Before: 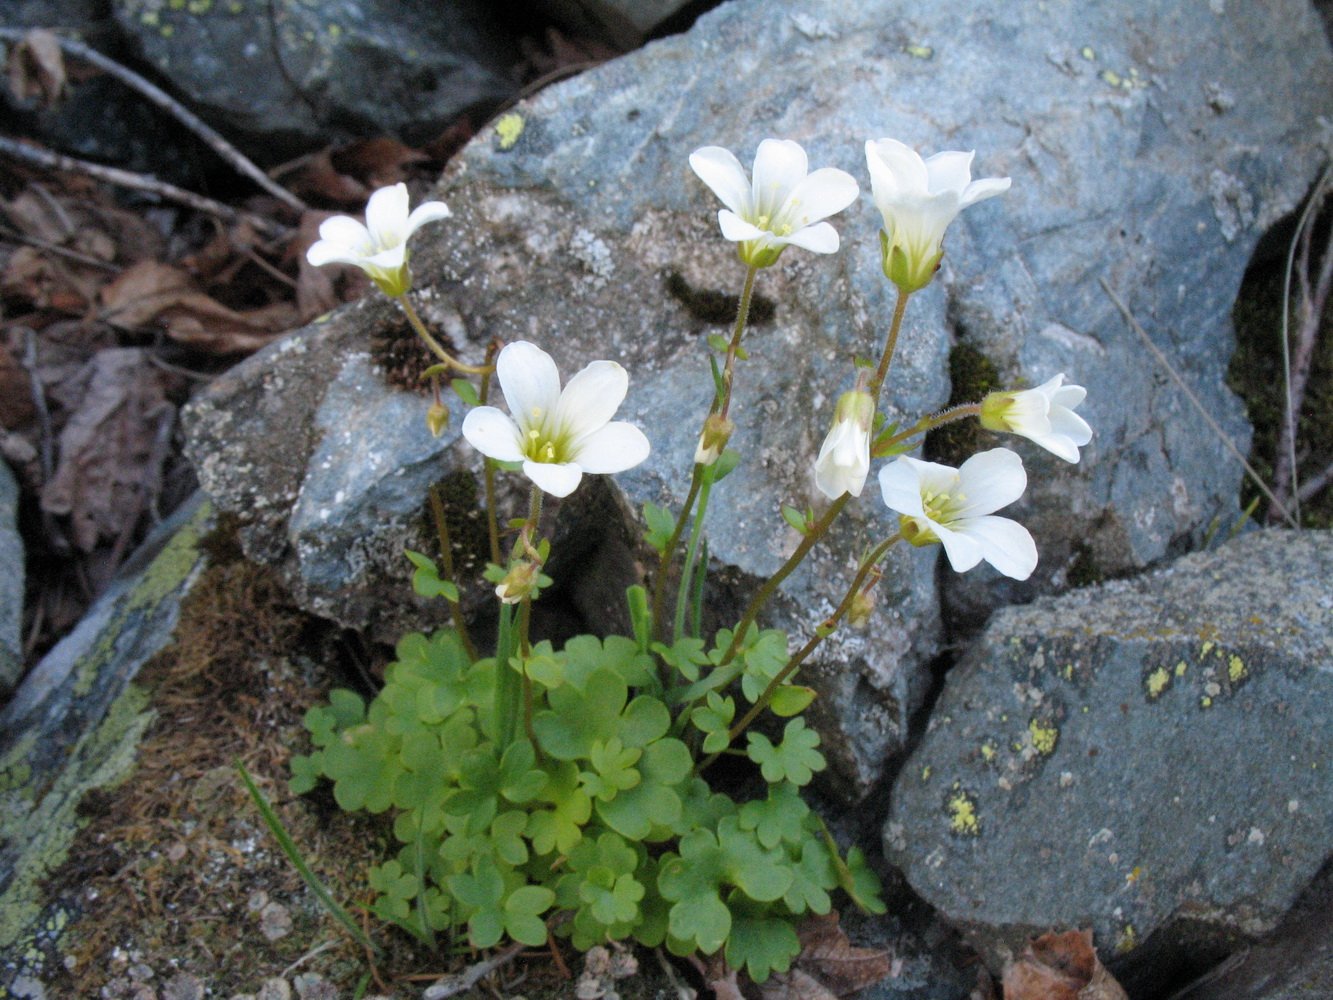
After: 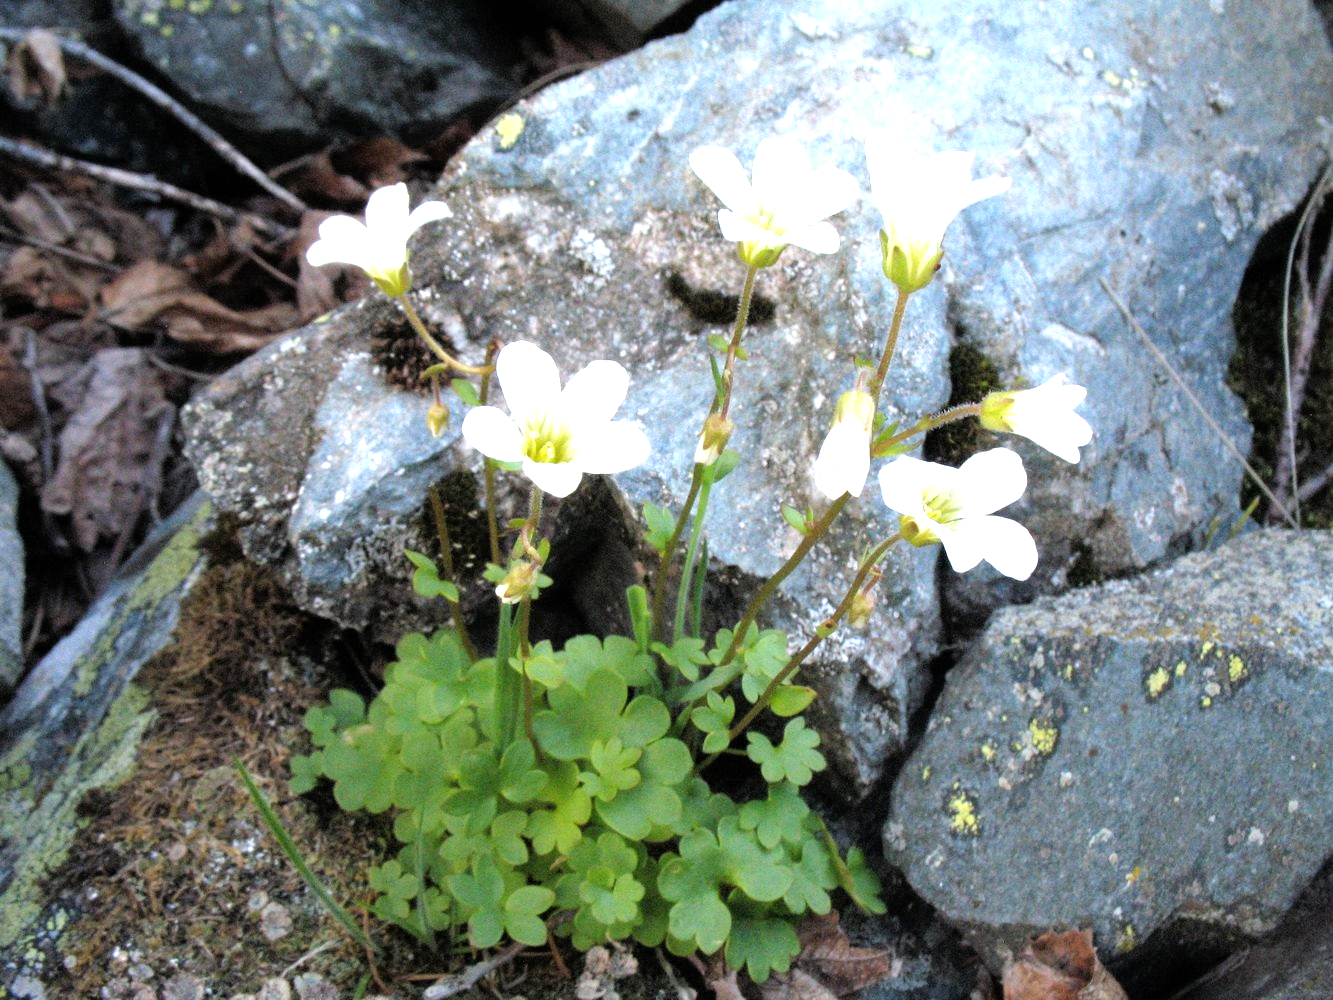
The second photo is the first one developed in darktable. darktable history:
tone equalizer: -8 EV -1.11 EV, -7 EV -1.01 EV, -6 EV -0.889 EV, -5 EV -0.559 EV, -3 EV 0.594 EV, -2 EV 0.851 EV, -1 EV 0.997 EV, +0 EV 1.07 EV
